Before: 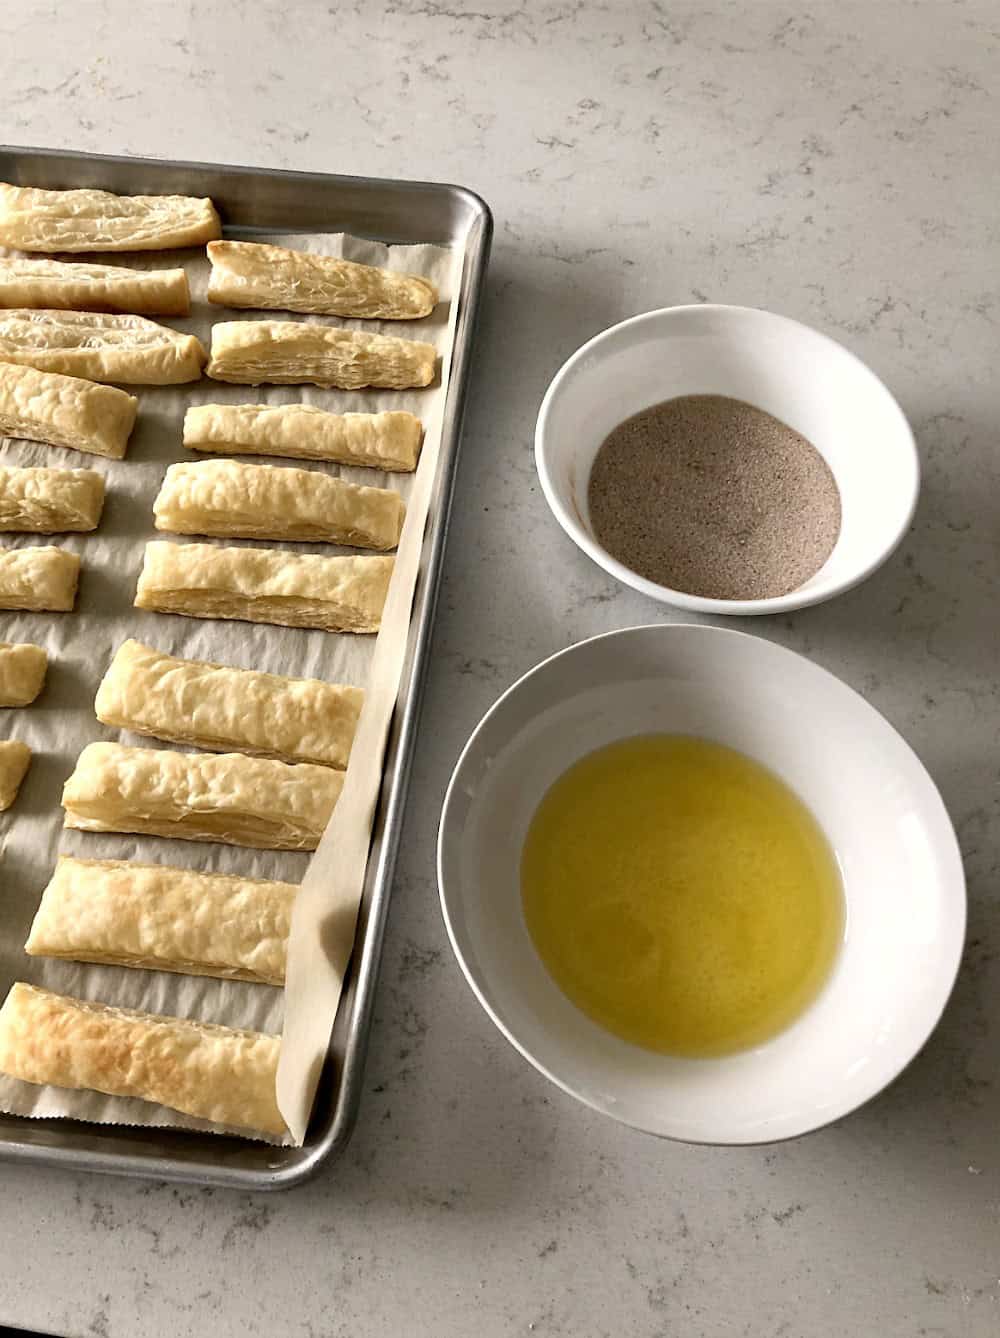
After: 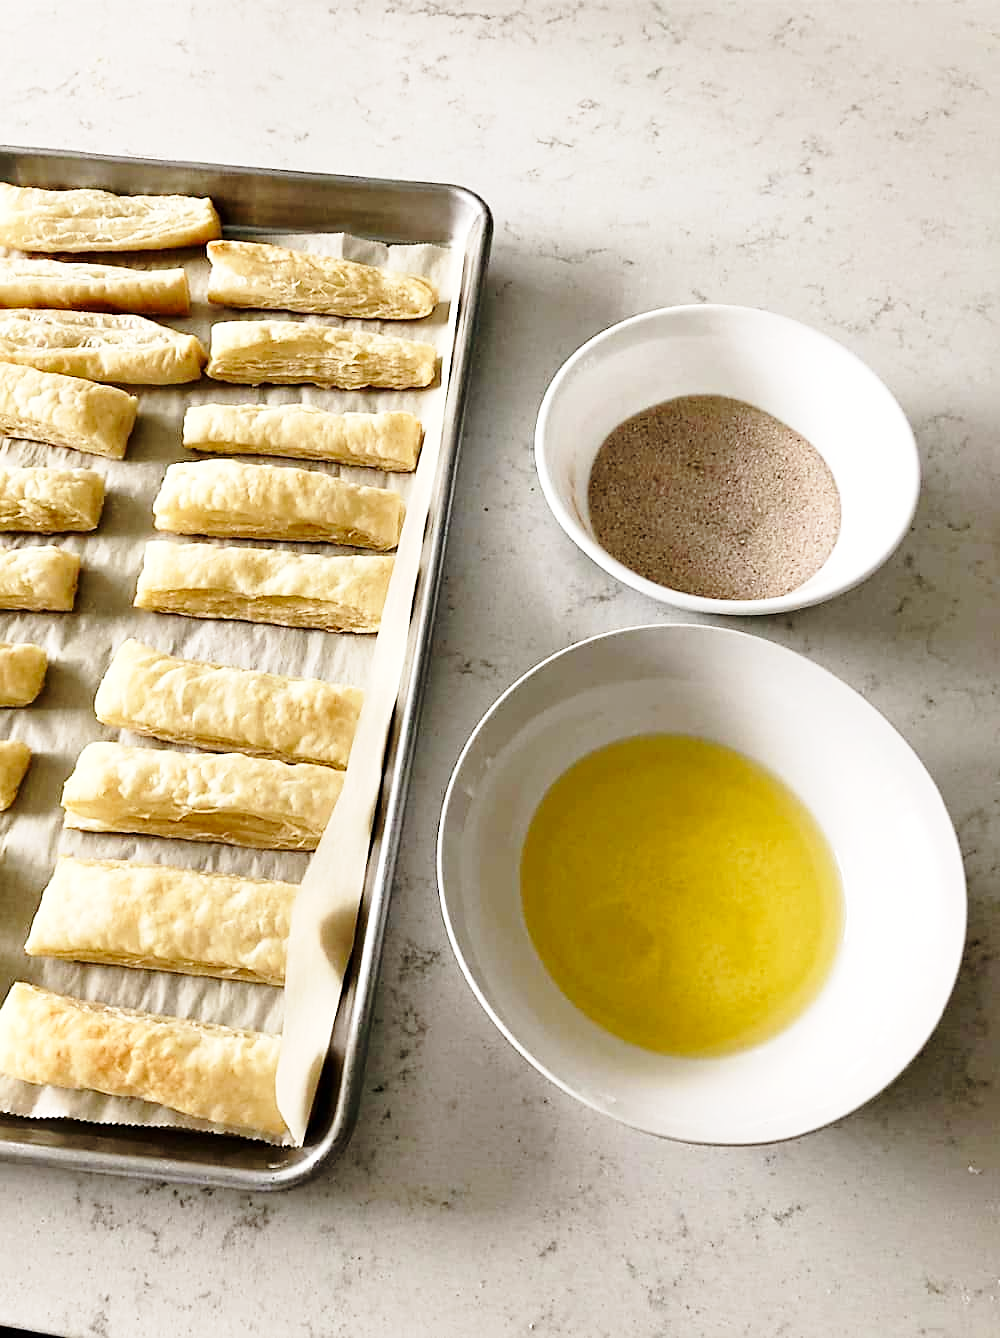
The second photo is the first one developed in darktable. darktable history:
sharpen: radius 1.908, amount 0.4, threshold 1.444
base curve: curves: ch0 [(0, 0) (0.028, 0.03) (0.121, 0.232) (0.46, 0.748) (0.859, 0.968) (1, 1)], preserve colors none
